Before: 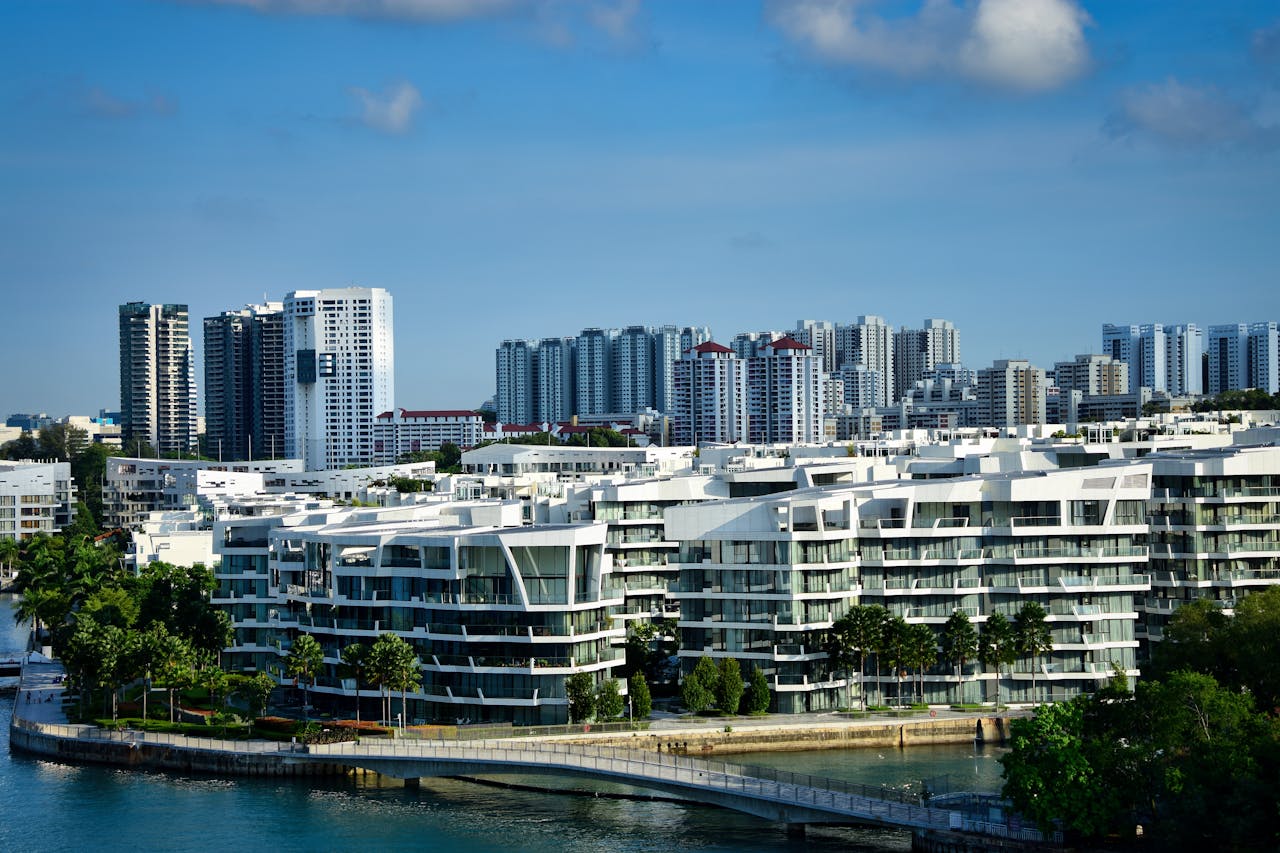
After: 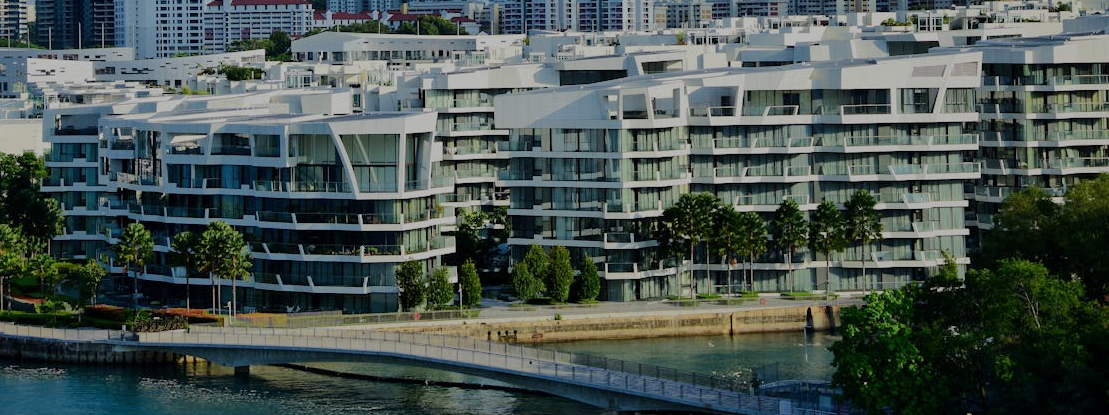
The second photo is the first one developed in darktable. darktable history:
crop and rotate: left 13.309%, top 48.369%, bottom 2.871%
tone equalizer: -8 EV -0.041 EV, -7 EV 0.035 EV, -6 EV -0.007 EV, -5 EV 0.006 EV, -4 EV -0.036 EV, -3 EV -0.234 EV, -2 EV -0.69 EV, -1 EV -1 EV, +0 EV -0.984 EV, edges refinement/feathering 500, mask exposure compensation -1.57 EV, preserve details no
